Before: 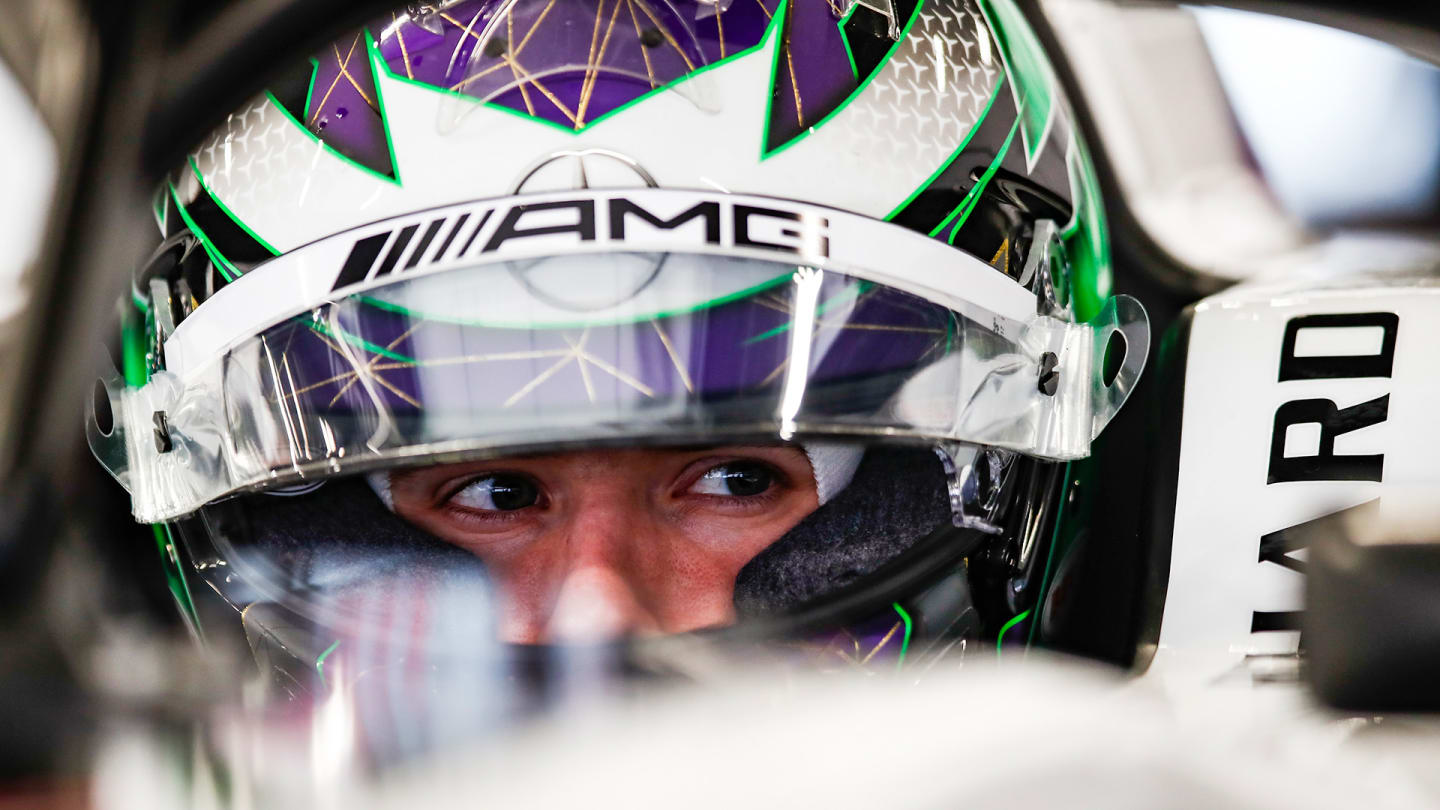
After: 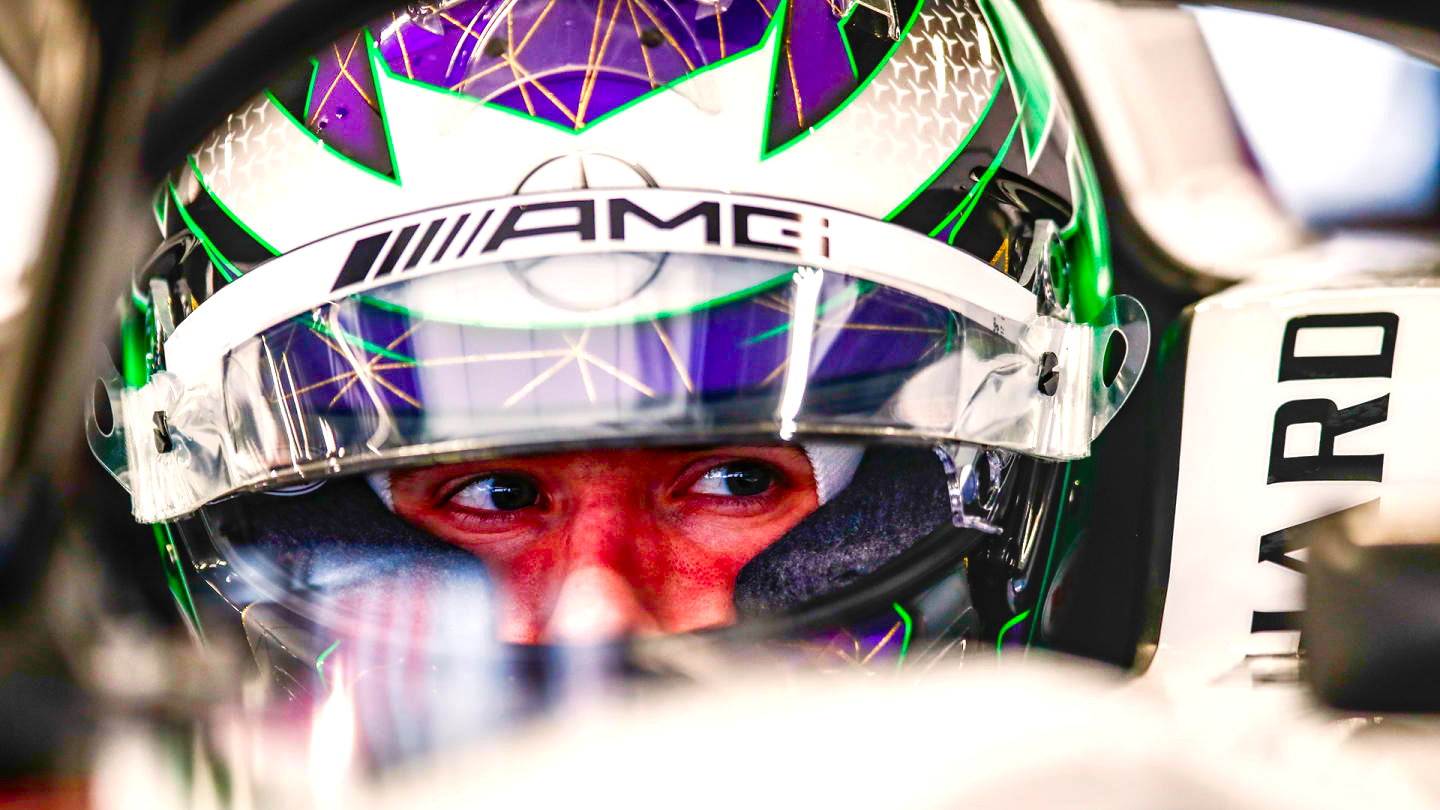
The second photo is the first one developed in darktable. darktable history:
local contrast: on, module defaults
contrast brightness saturation: contrast 0.083, saturation 0.2
color balance rgb: highlights gain › chroma 1.66%, highlights gain › hue 55°, perceptual saturation grading › global saturation 20%, perceptual saturation grading › highlights -49.489%, perceptual saturation grading › shadows 24.404%, perceptual brilliance grading › global brilliance 10.968%
color correction: highlights b* 0.021, saturation 1.29
